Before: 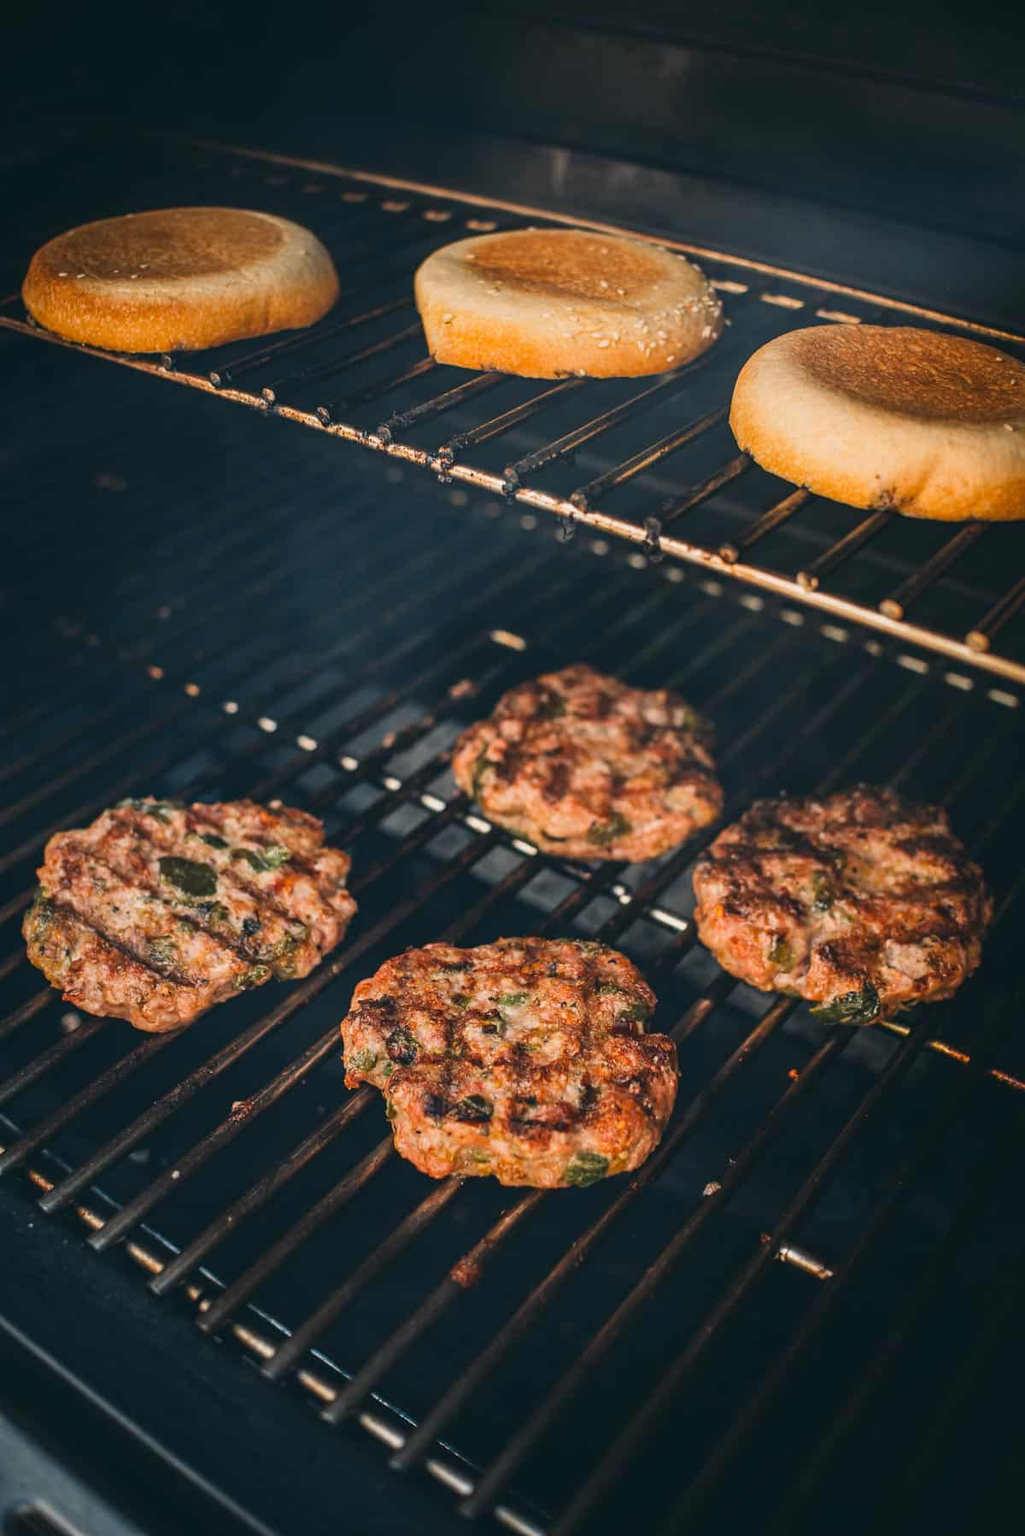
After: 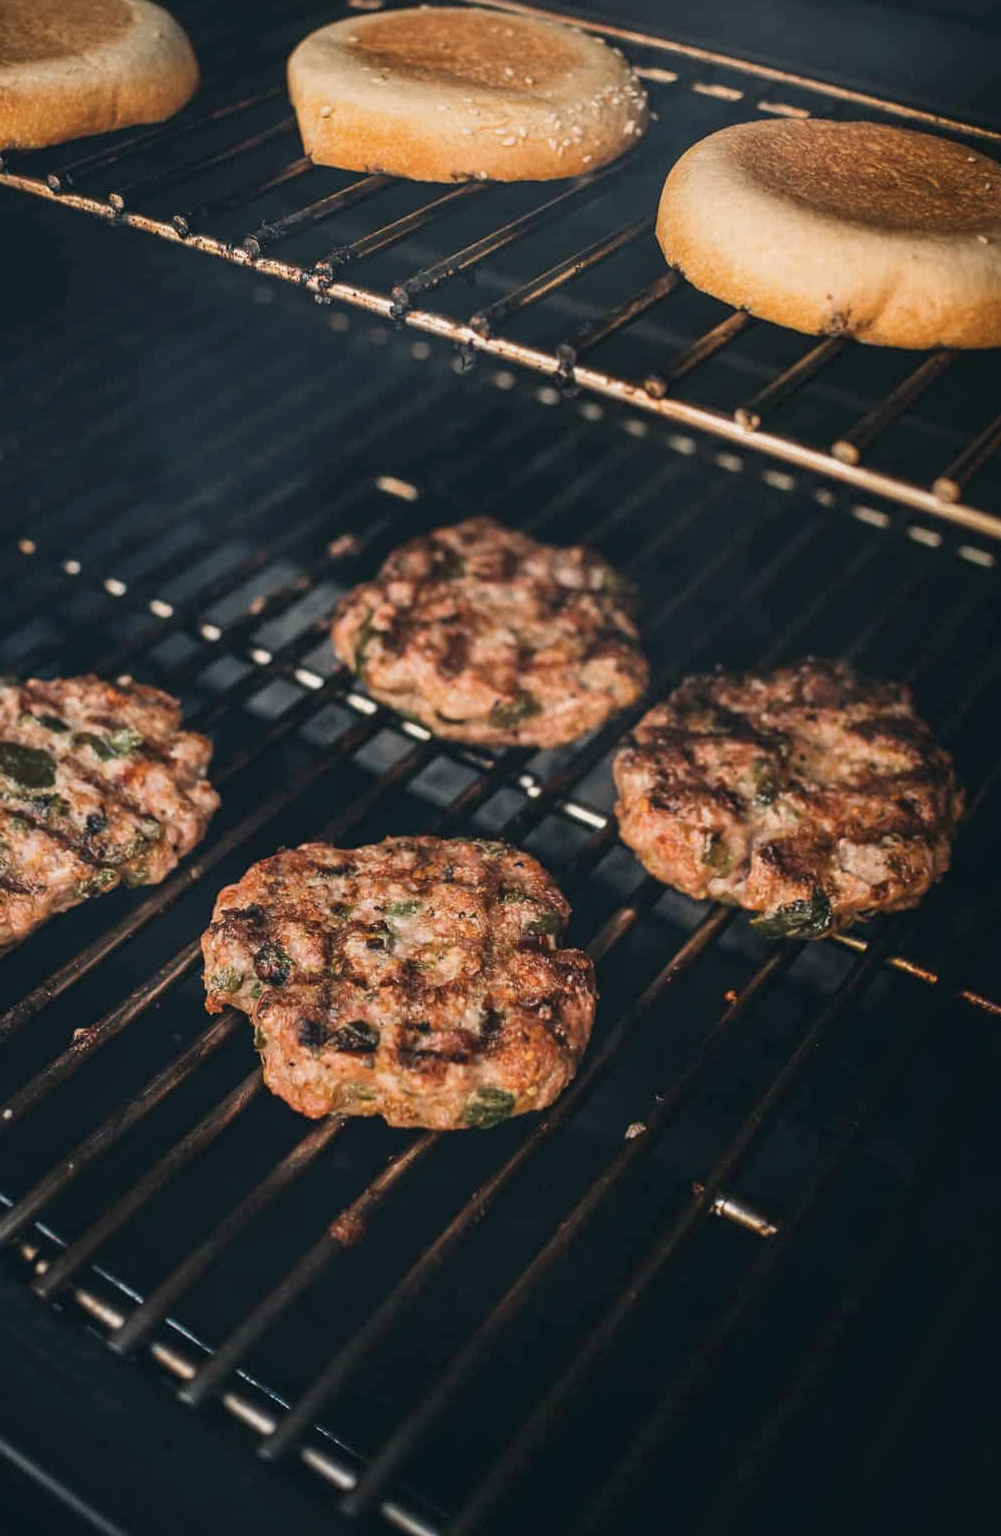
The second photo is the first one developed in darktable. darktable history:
crop: left 16.539%, top 14.545%
contrast brightness saturation: contrast 0.056, brightness -0.009, saturation -0.229
